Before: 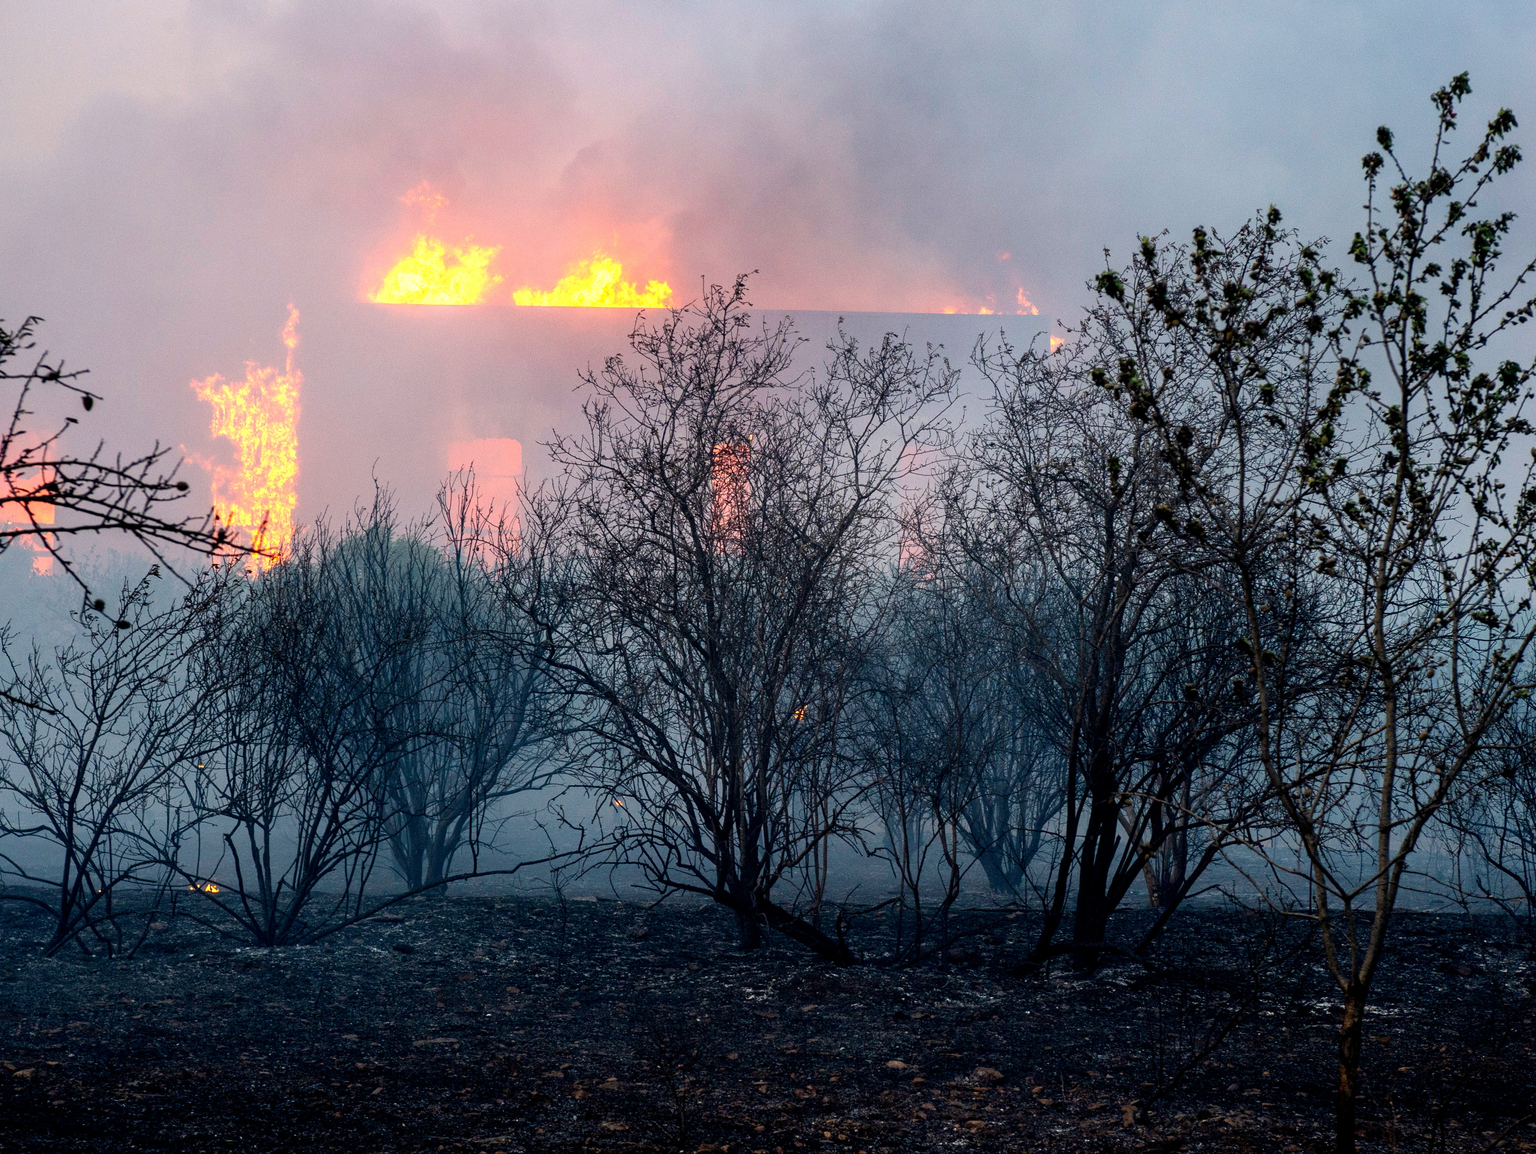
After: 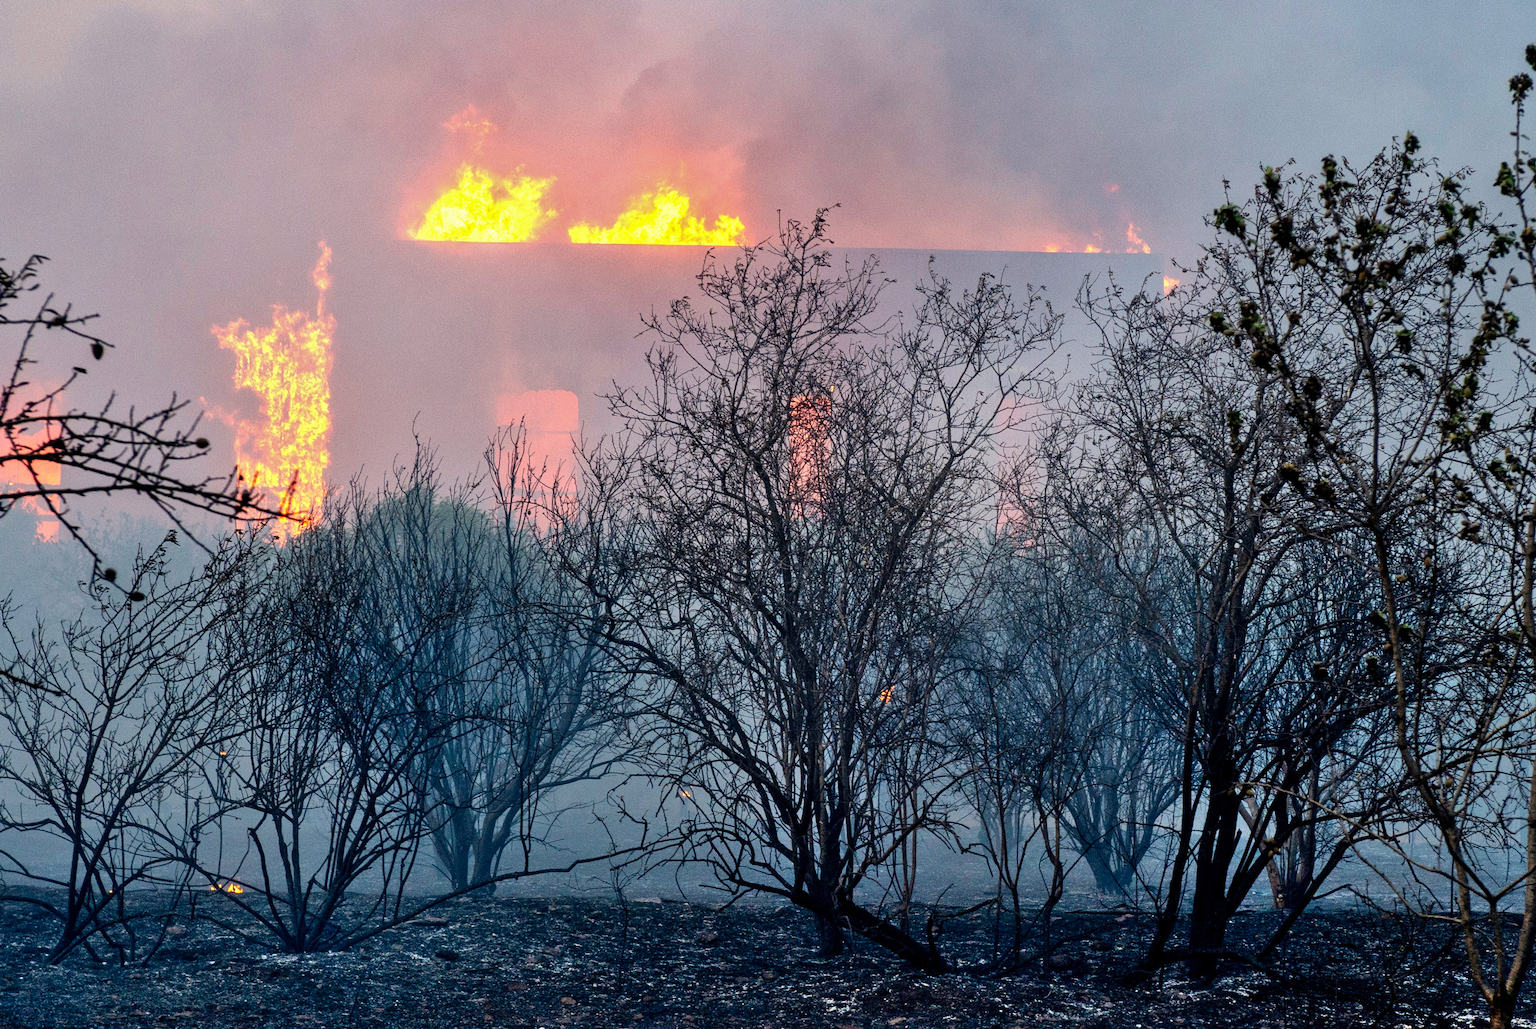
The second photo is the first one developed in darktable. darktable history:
shadows and highlights: soften with gaussian
crop: top 7.49%, right 9.717%, bottom 11.943%
